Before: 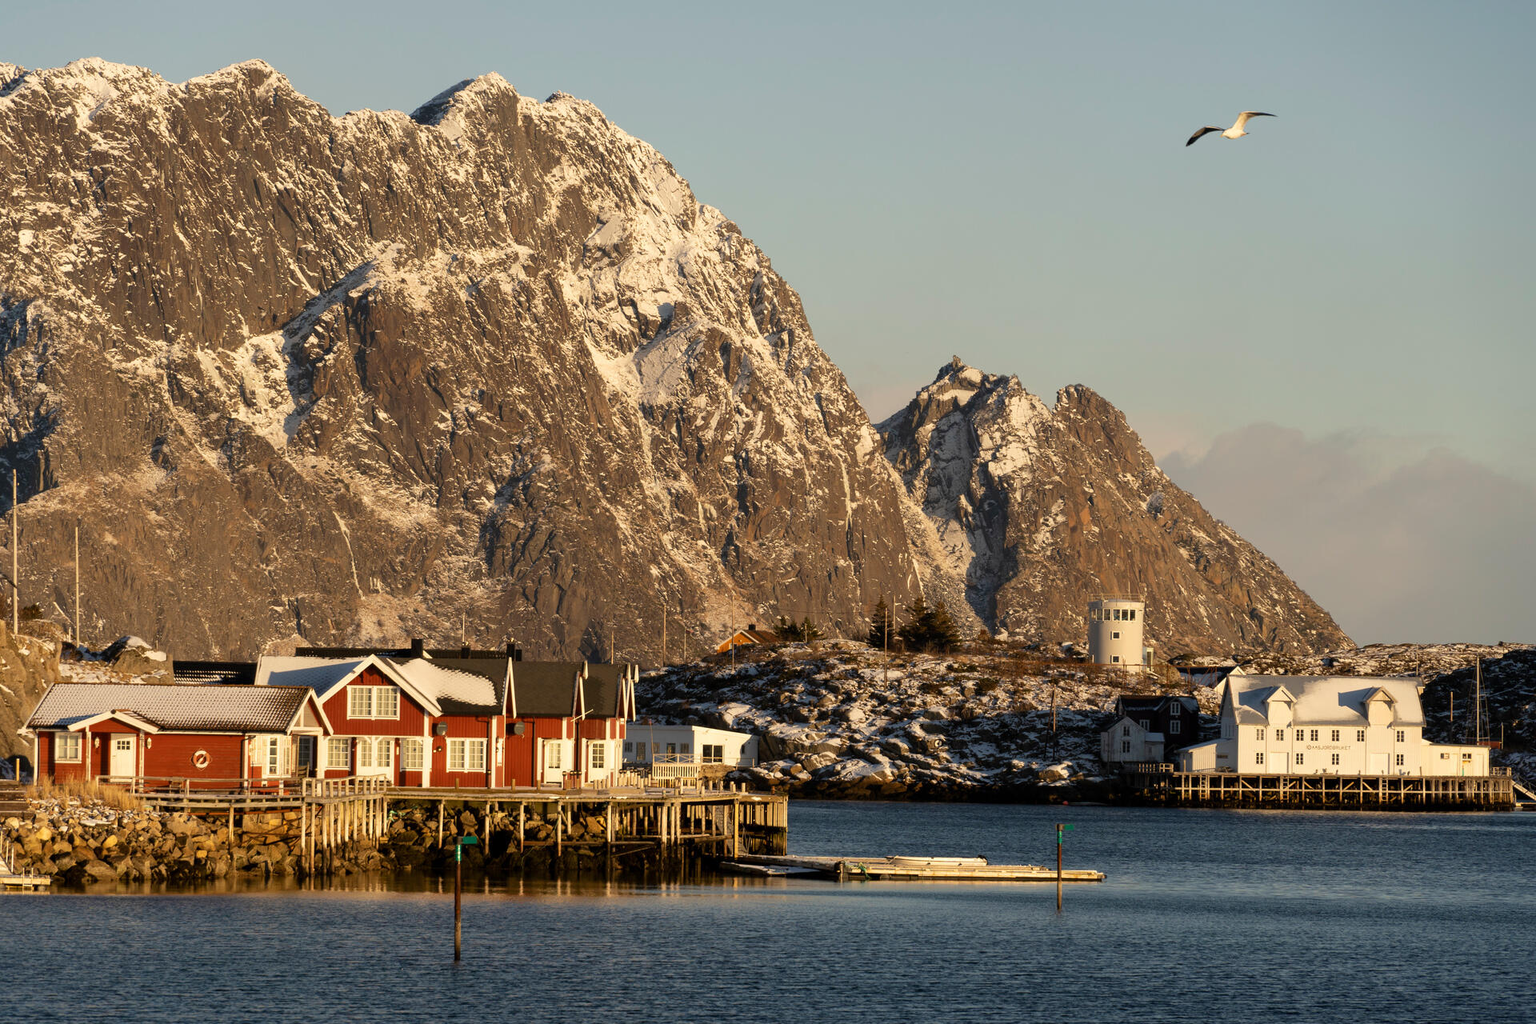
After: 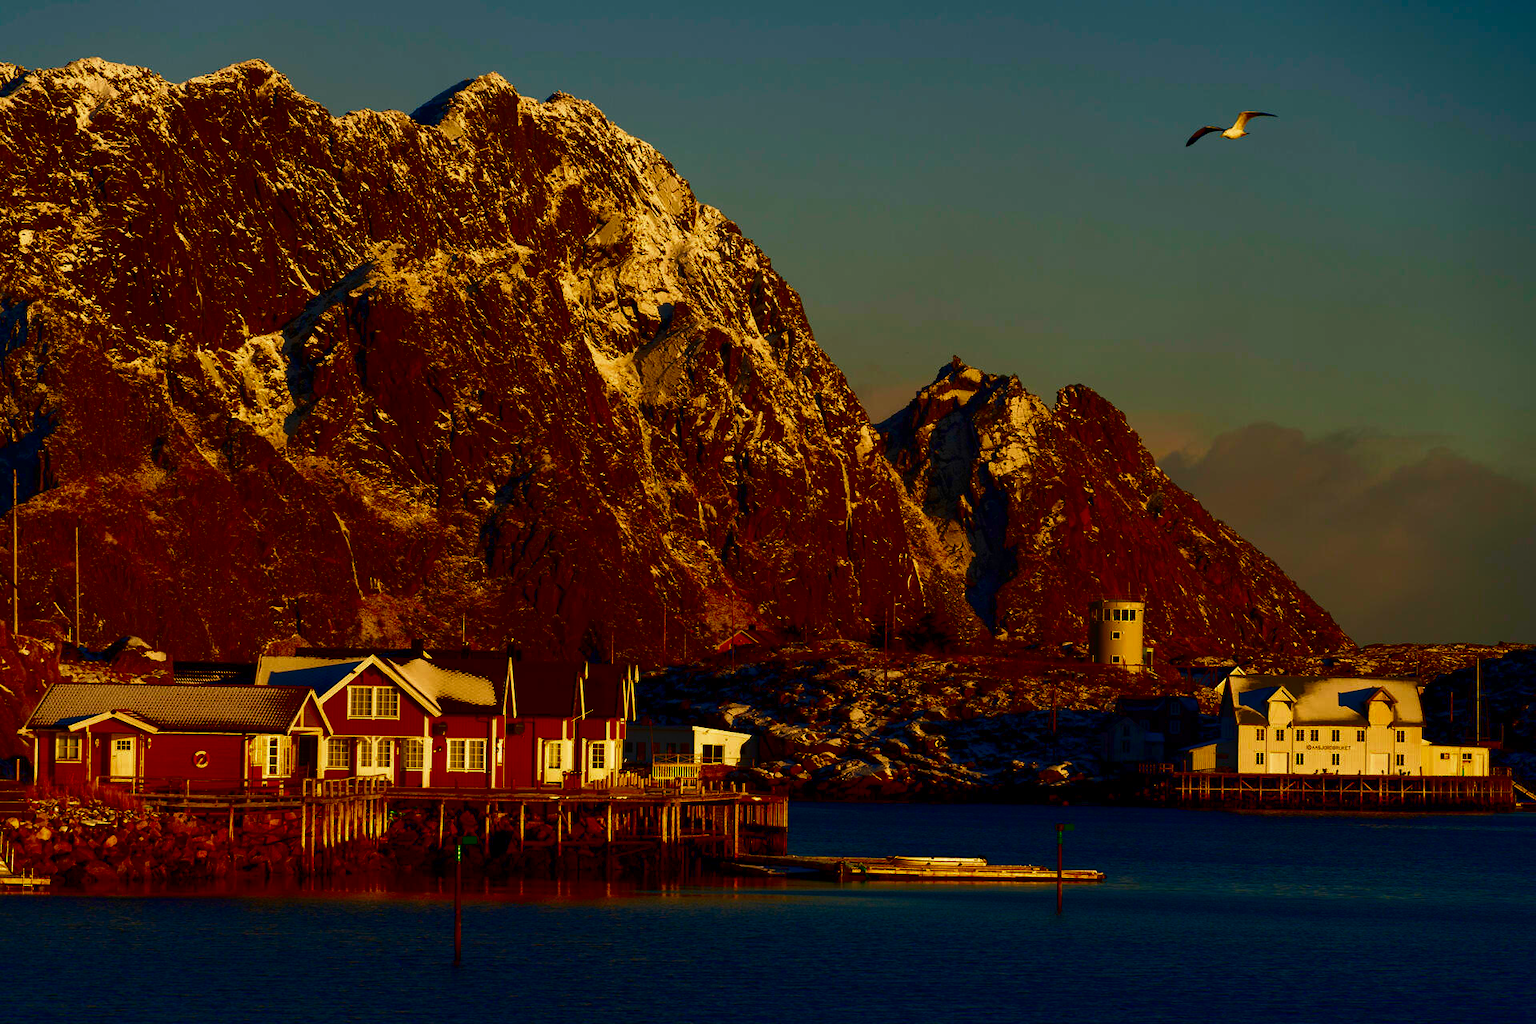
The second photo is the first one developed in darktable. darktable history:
color correction: highlights a* 3.22, highlights b* 1.93, saturation 1.19
contrast brightness saturation: brightness -1, saturation 1
